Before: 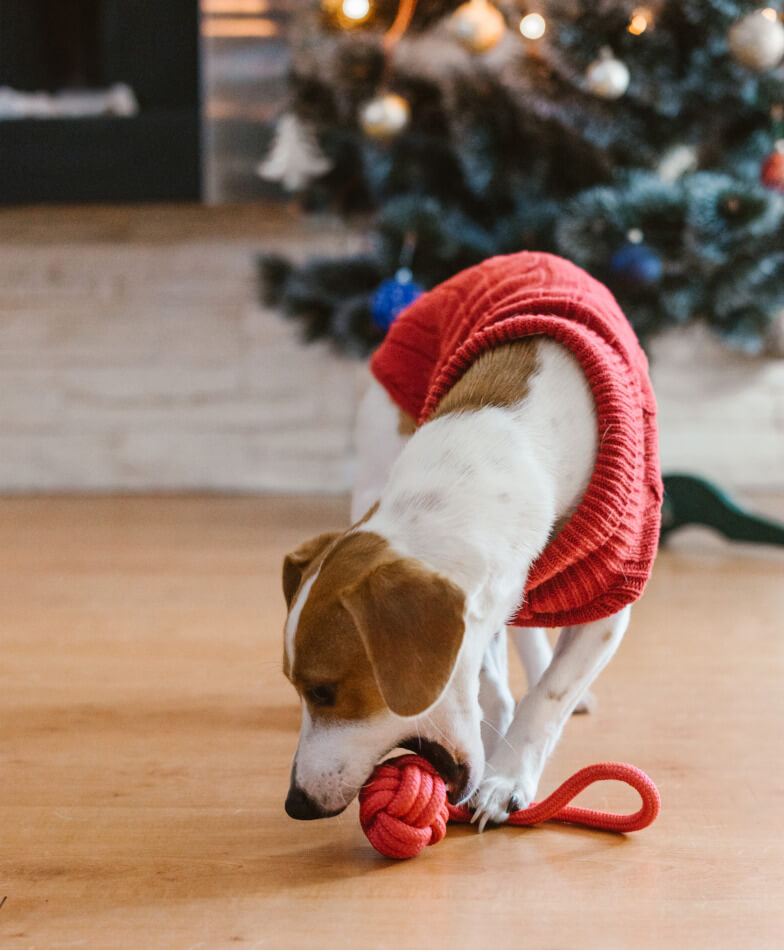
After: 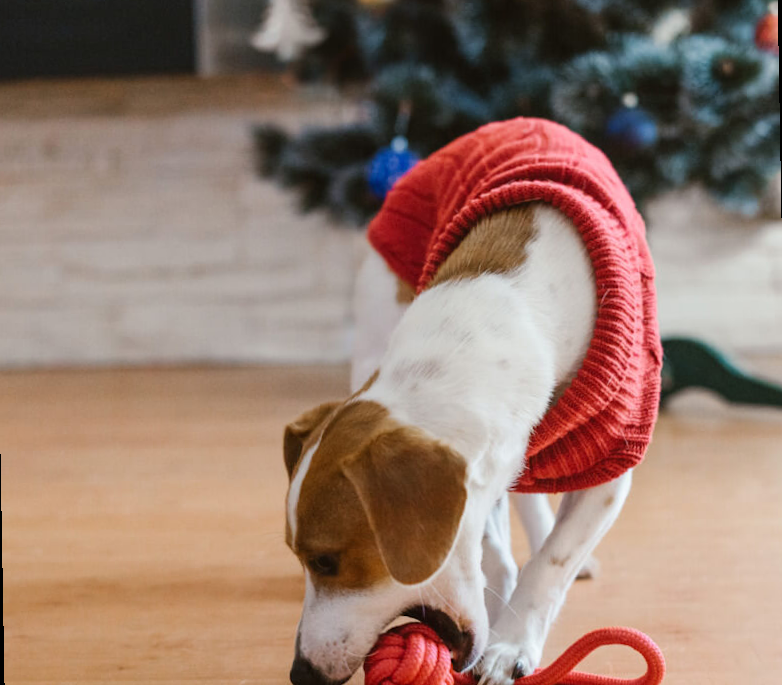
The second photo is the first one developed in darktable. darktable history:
crop and rotate: top 12.5%, bottom 12.5%
rotate and perspective: rotation -1°, crop left 0.011, crop right 0.989, crop top 0.025, crop bottom 0.975
